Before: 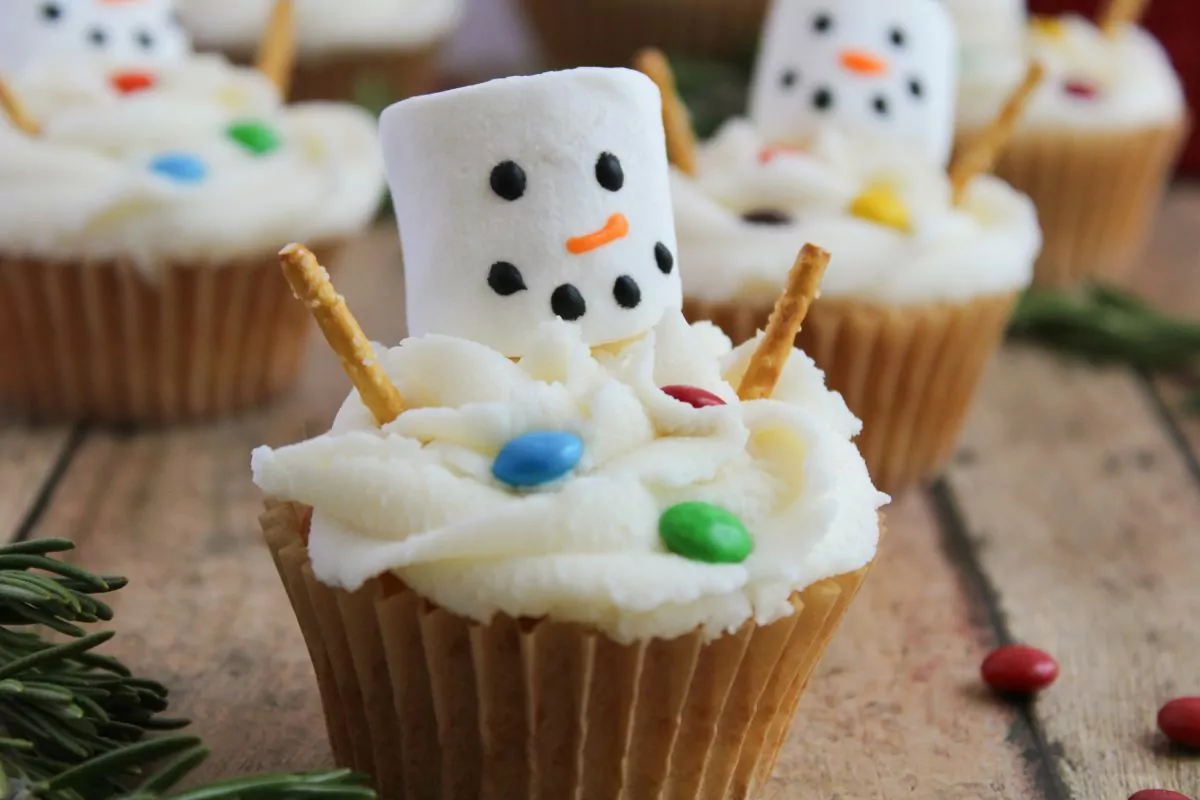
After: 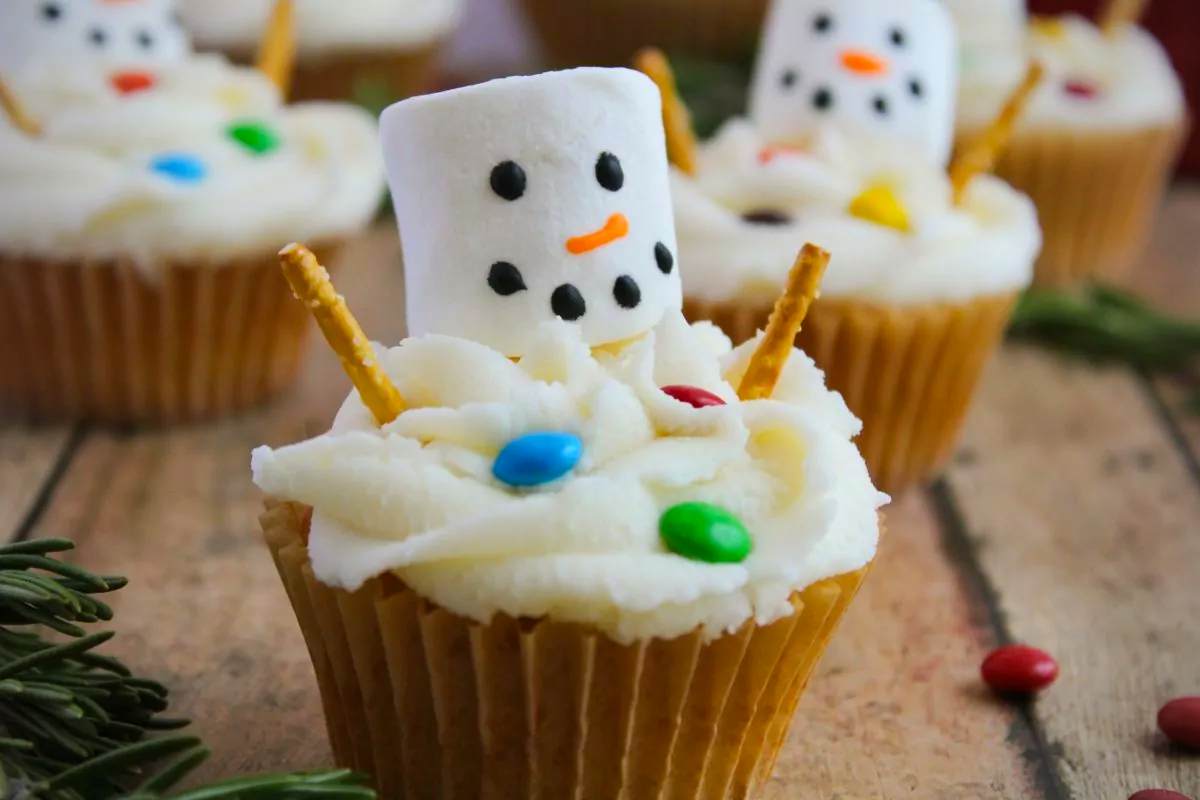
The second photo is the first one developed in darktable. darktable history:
vignetting: fall-off radius 60.92%
color balance rgb: linear chroma grading › global chroma 33.4%
